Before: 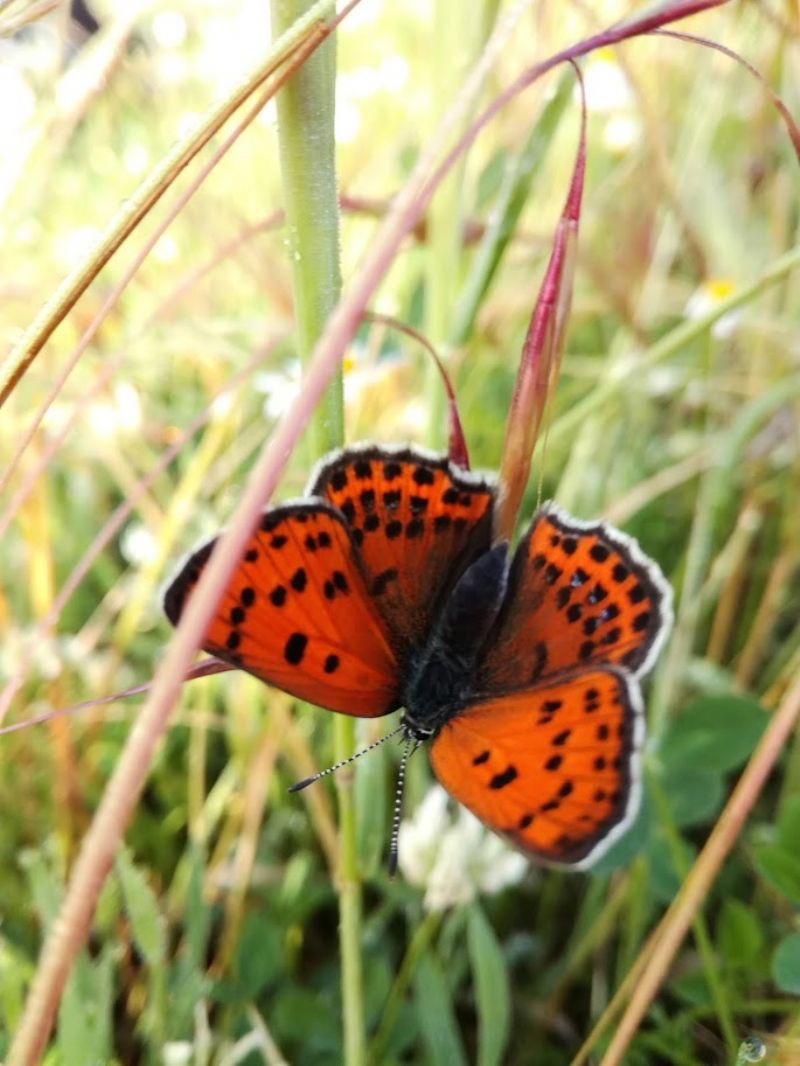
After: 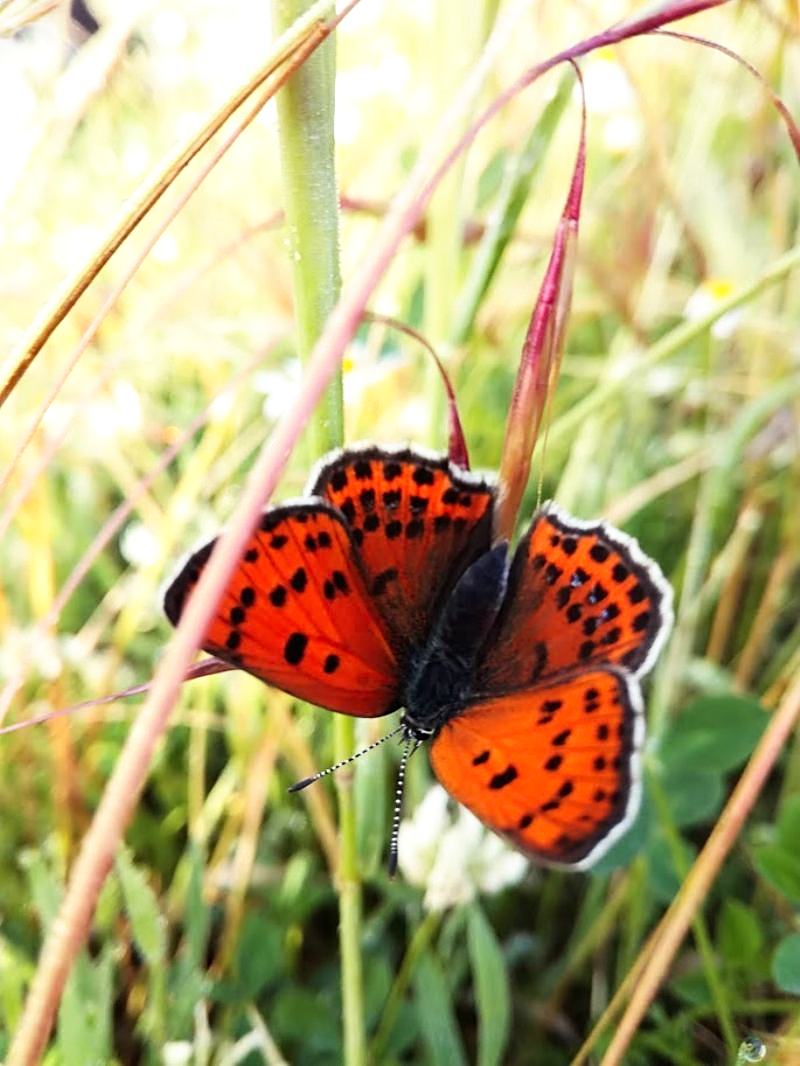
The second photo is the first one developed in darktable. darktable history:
sharpen: amount 0.478
base curve: curves: ch0 [(0, 0) (0.688, 0.865) (1, 1)], preserve colors none
color balance: gamma [0.9, 0.988, 0.975, 1.025], gain [1.05, 1, 1, 1]
